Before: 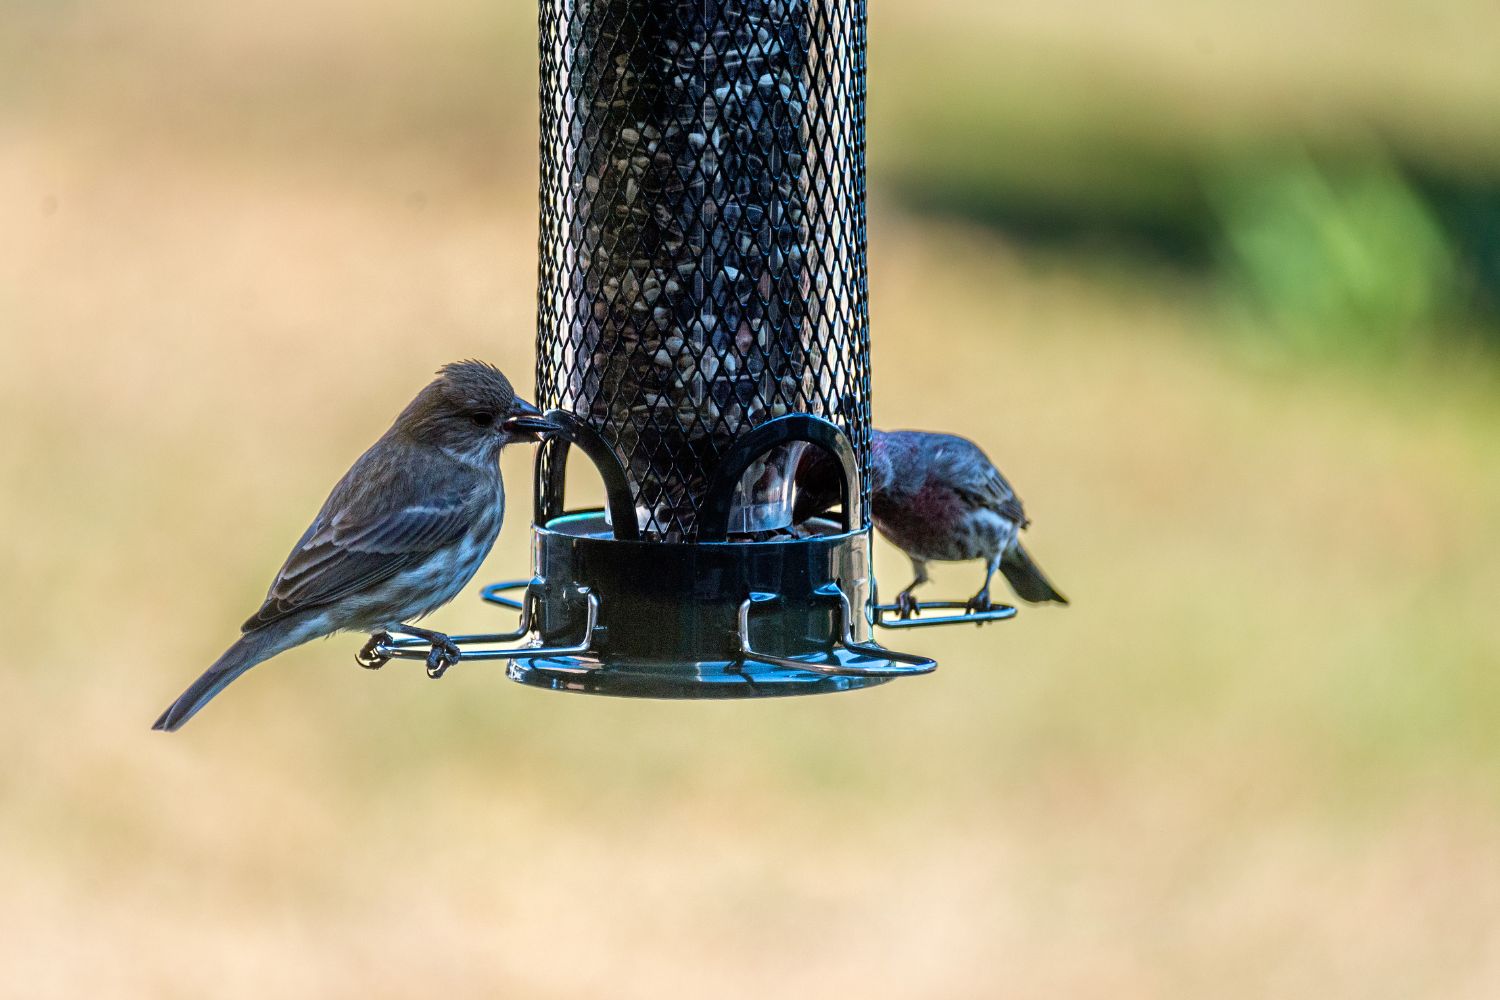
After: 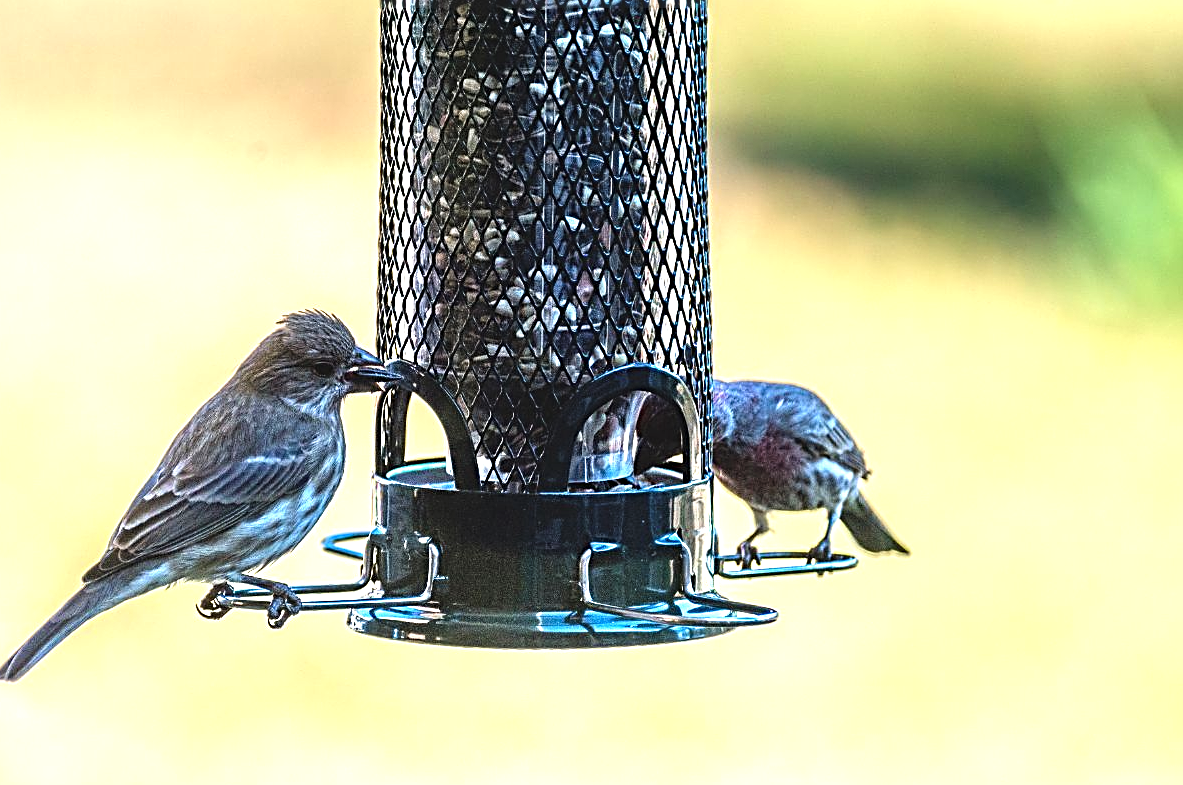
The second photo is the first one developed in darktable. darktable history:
sharpen: radius 3.009, amount 0.768
exposure: black level correction -0.005, exposure 1.002 EV
crop and rotate: left 10.639%, top 5.078%, right 10.48%, bottom 16.337%
